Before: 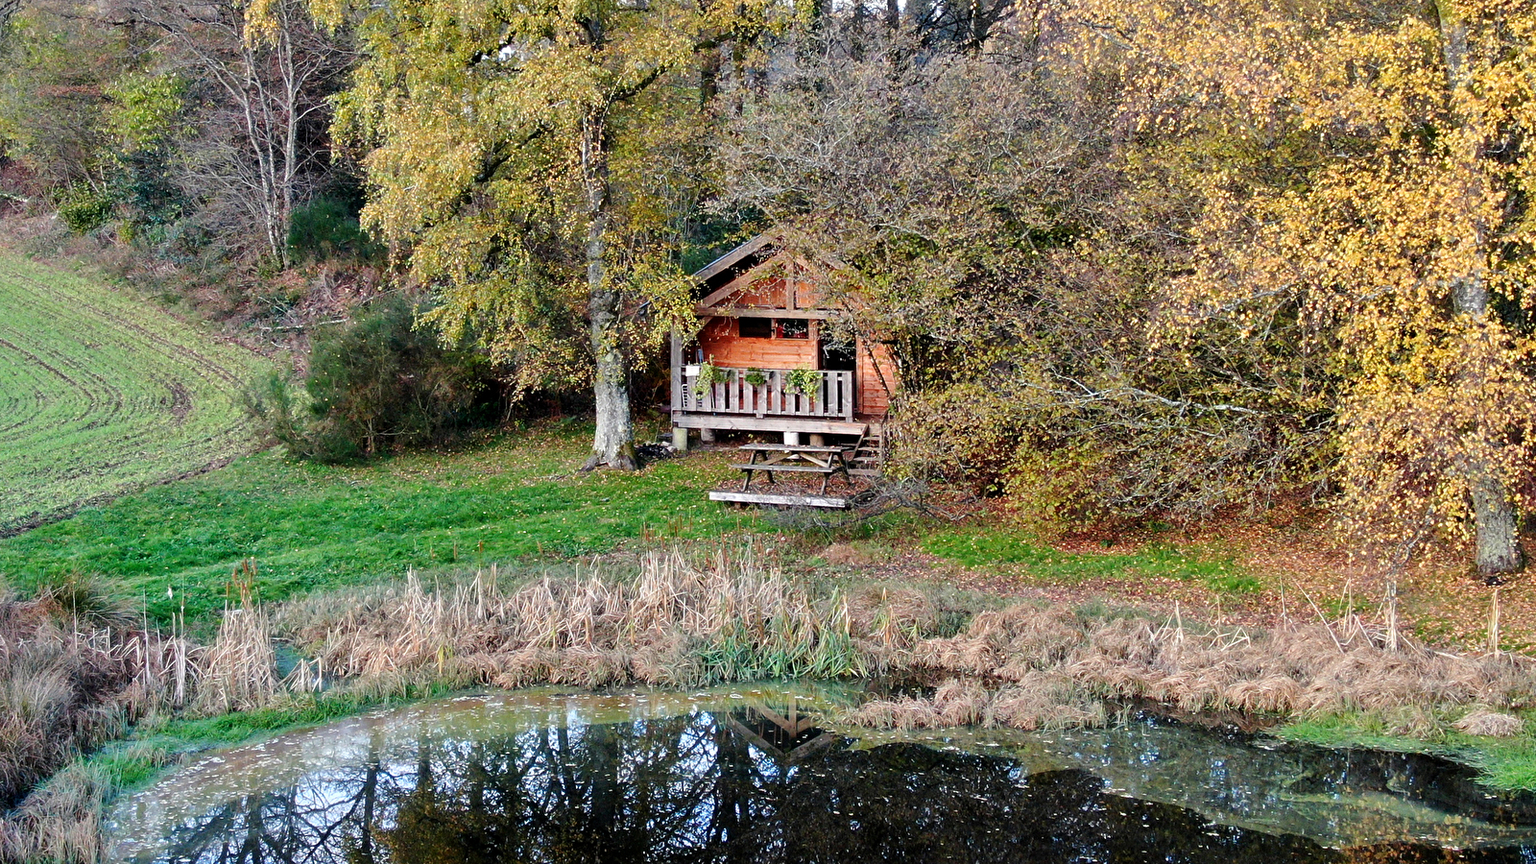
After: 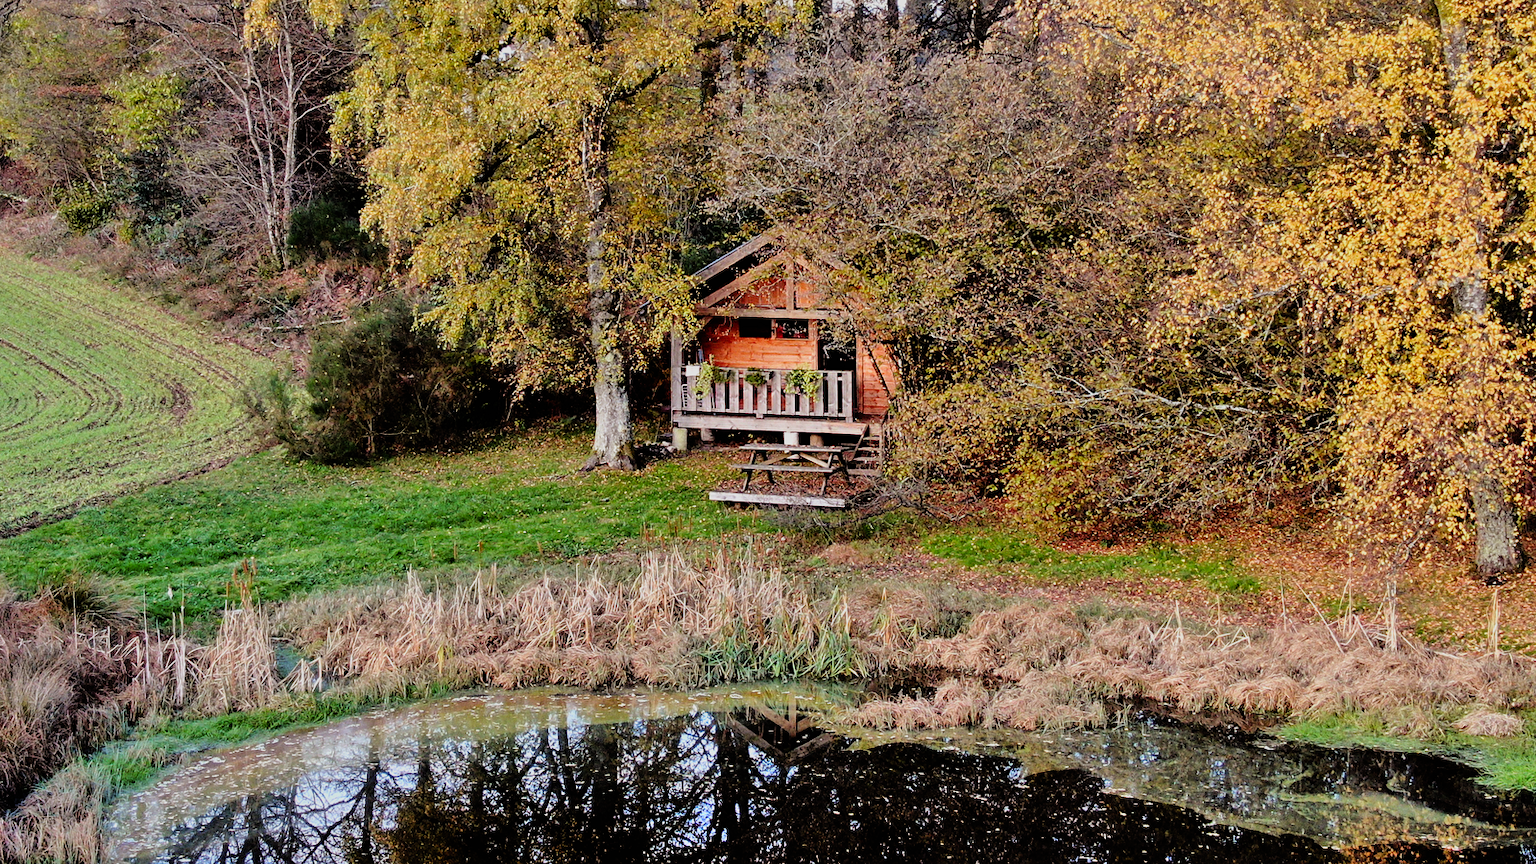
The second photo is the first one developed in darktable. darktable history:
shadows and highlights: soften with gaussian
rgb levels: mode RGB, independent channels, levels [[0, 0.5, 1], [0, 0.521, 1], [0, 0.536, 1]]
filmic rgb: black relative exposure -7.75 EV, white relative exposure 4.4 EV, threshold 3 EV, hardness 3.76, latitude 50%, contrast 1.1, color science v5 (2021), contrast in shadows safe, contrast in highlights safe, enable highlight reconstruction true
